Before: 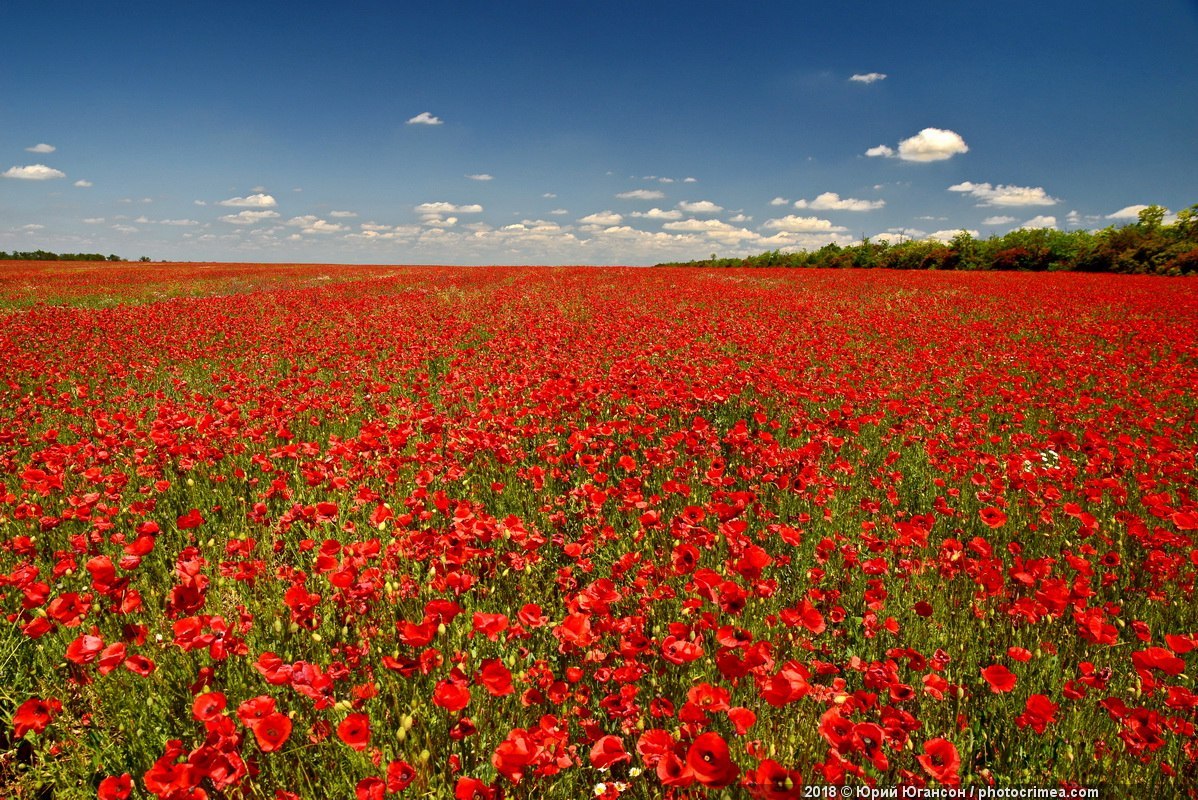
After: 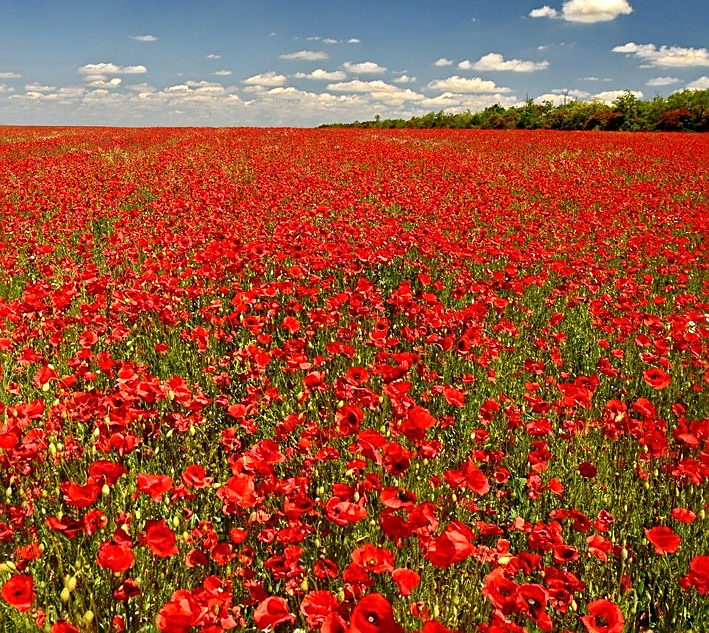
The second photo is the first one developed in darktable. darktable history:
crop and rotate: left 28.119%, top 17.495%, right 12.698%, bottom 3.333%
exposure: exposure 0.13 EV, compensate highlight preservation false
sharpen: on, module defaults
